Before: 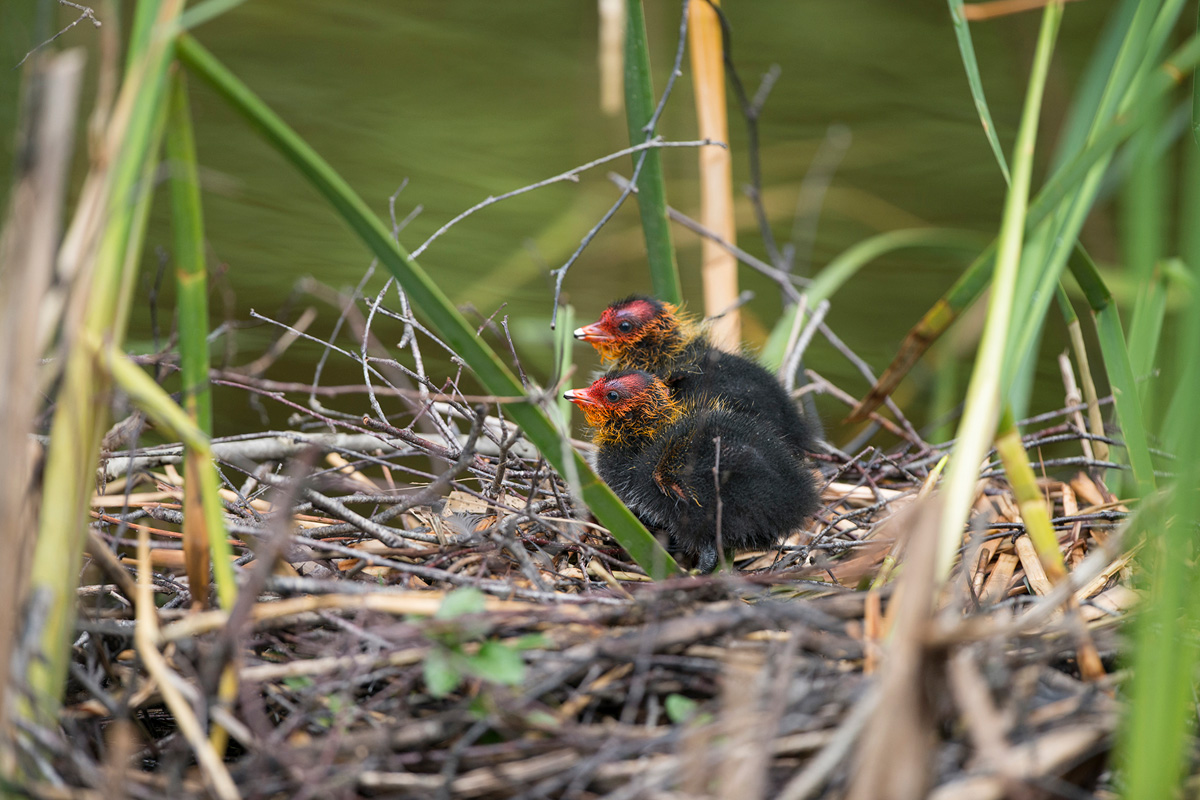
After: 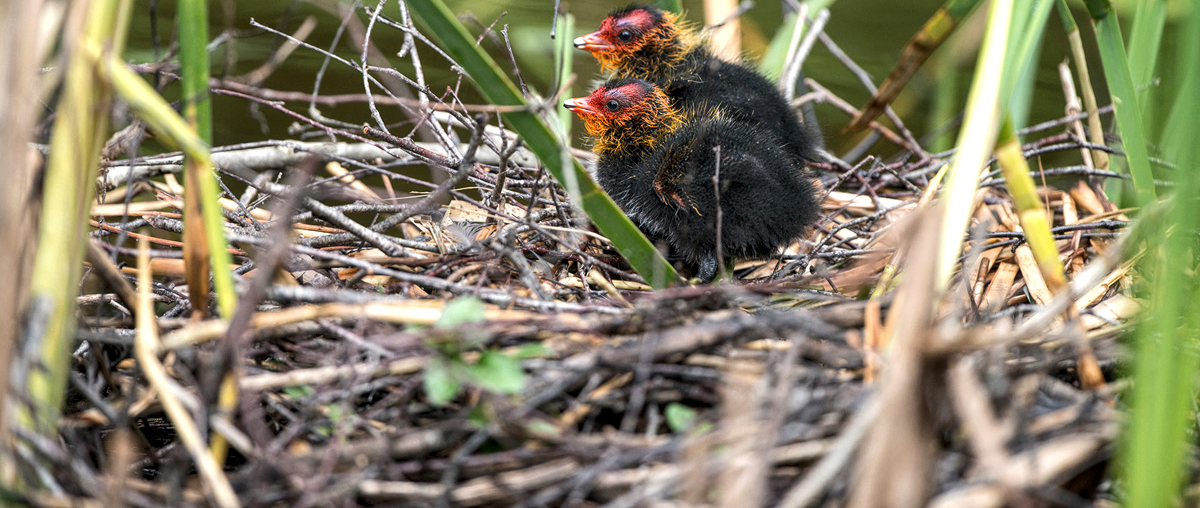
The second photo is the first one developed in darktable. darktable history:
local contrast: highlights 99%, shadows 86%, detail 160%, midtone range 0.2
white balance: red 1, blue 1
tone equalizer: -8 EV -0.417 EV, -7 EV -0.389 EV, -6 EV -0.333 EV, -5 EV -0.222 EV, -3 EV 0.222 EV, -2 EV 0.333 EV, -1 EV 0.389 EV, +0 EV 0.417 EV, edges refinement/feathering 500, mask exposure compensation -1.57 EV, preserve details no
crop and rotate: top 36.435%
